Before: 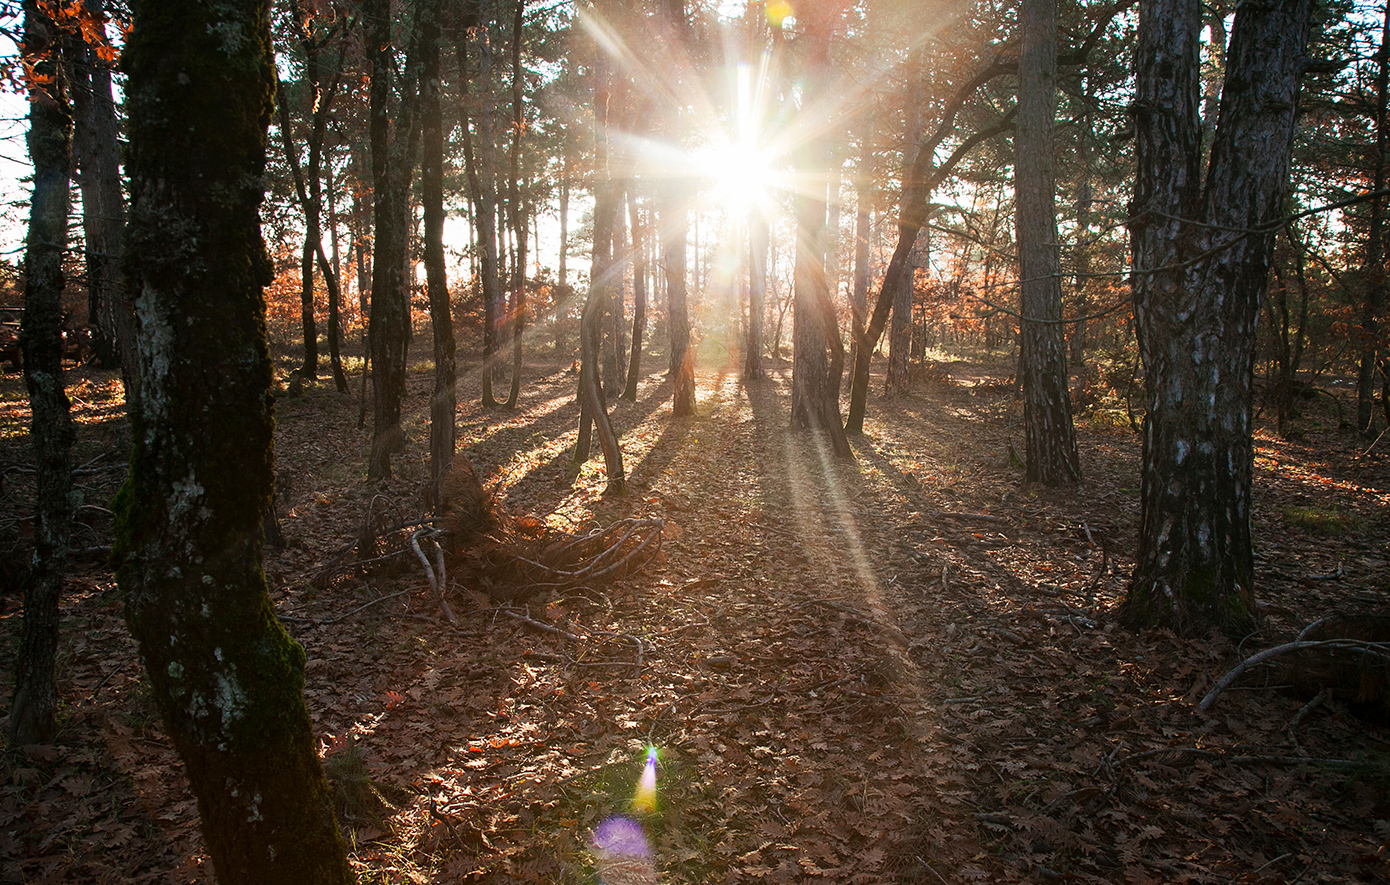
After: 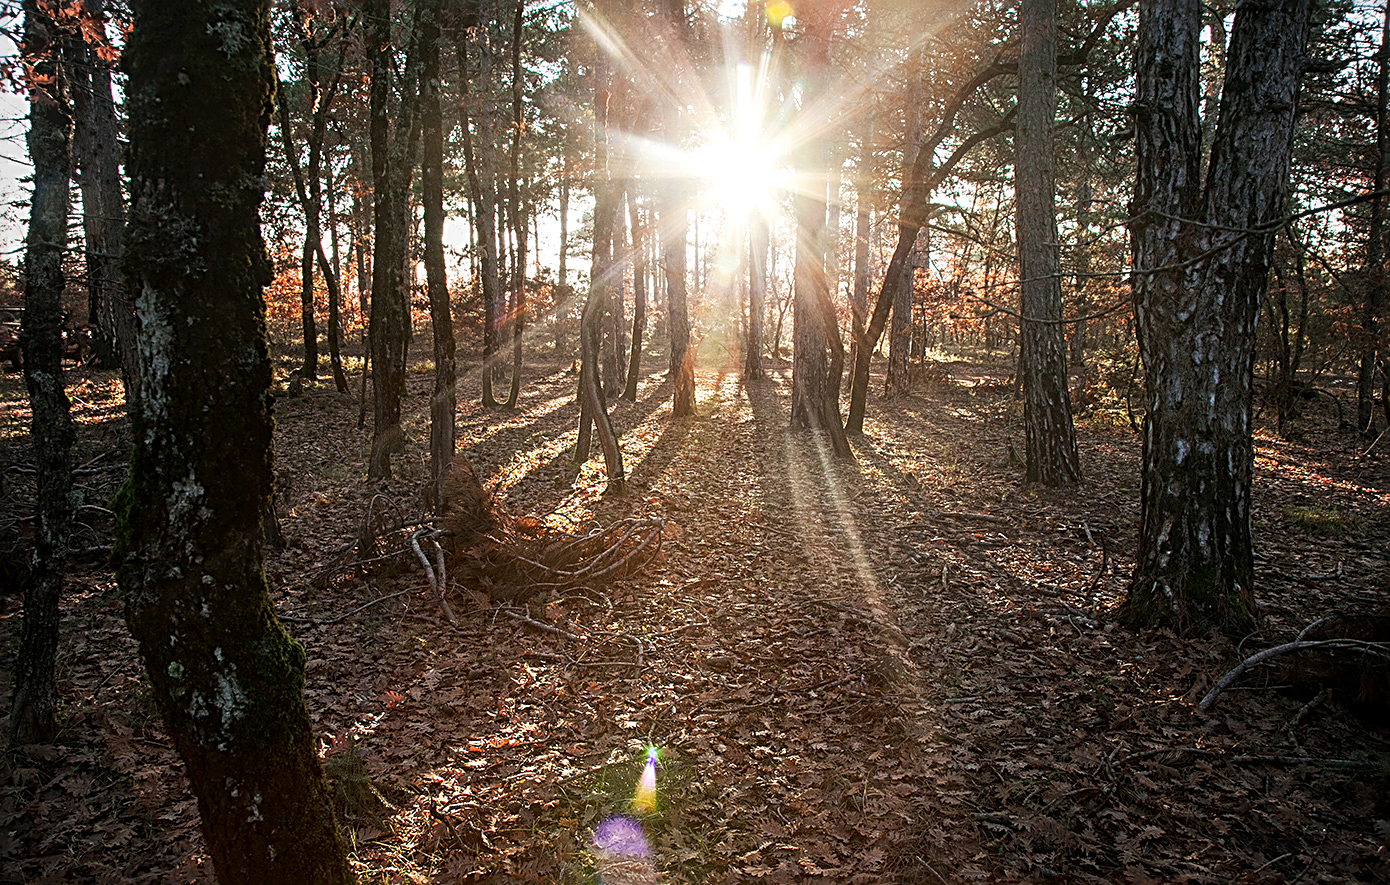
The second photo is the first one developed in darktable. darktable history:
local contrast: detail 130%
sharpen: radius 2.809, amount 0.721
levels: black 0.045%
vignetting: fall-off radius 61.16%, brightness -0.212
